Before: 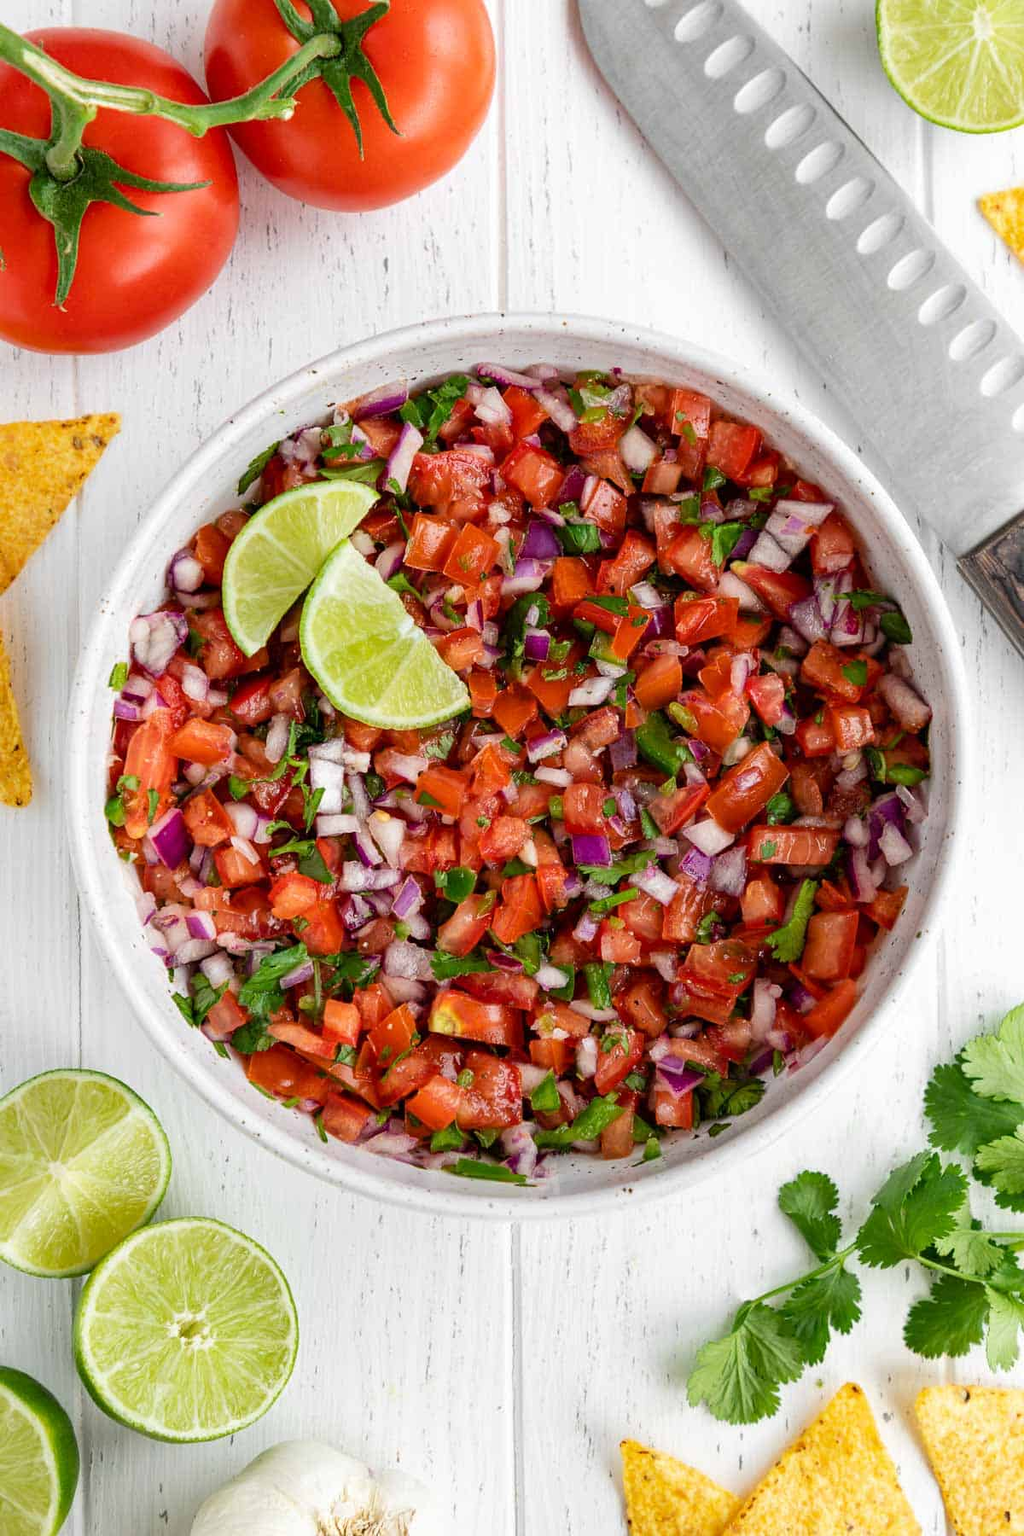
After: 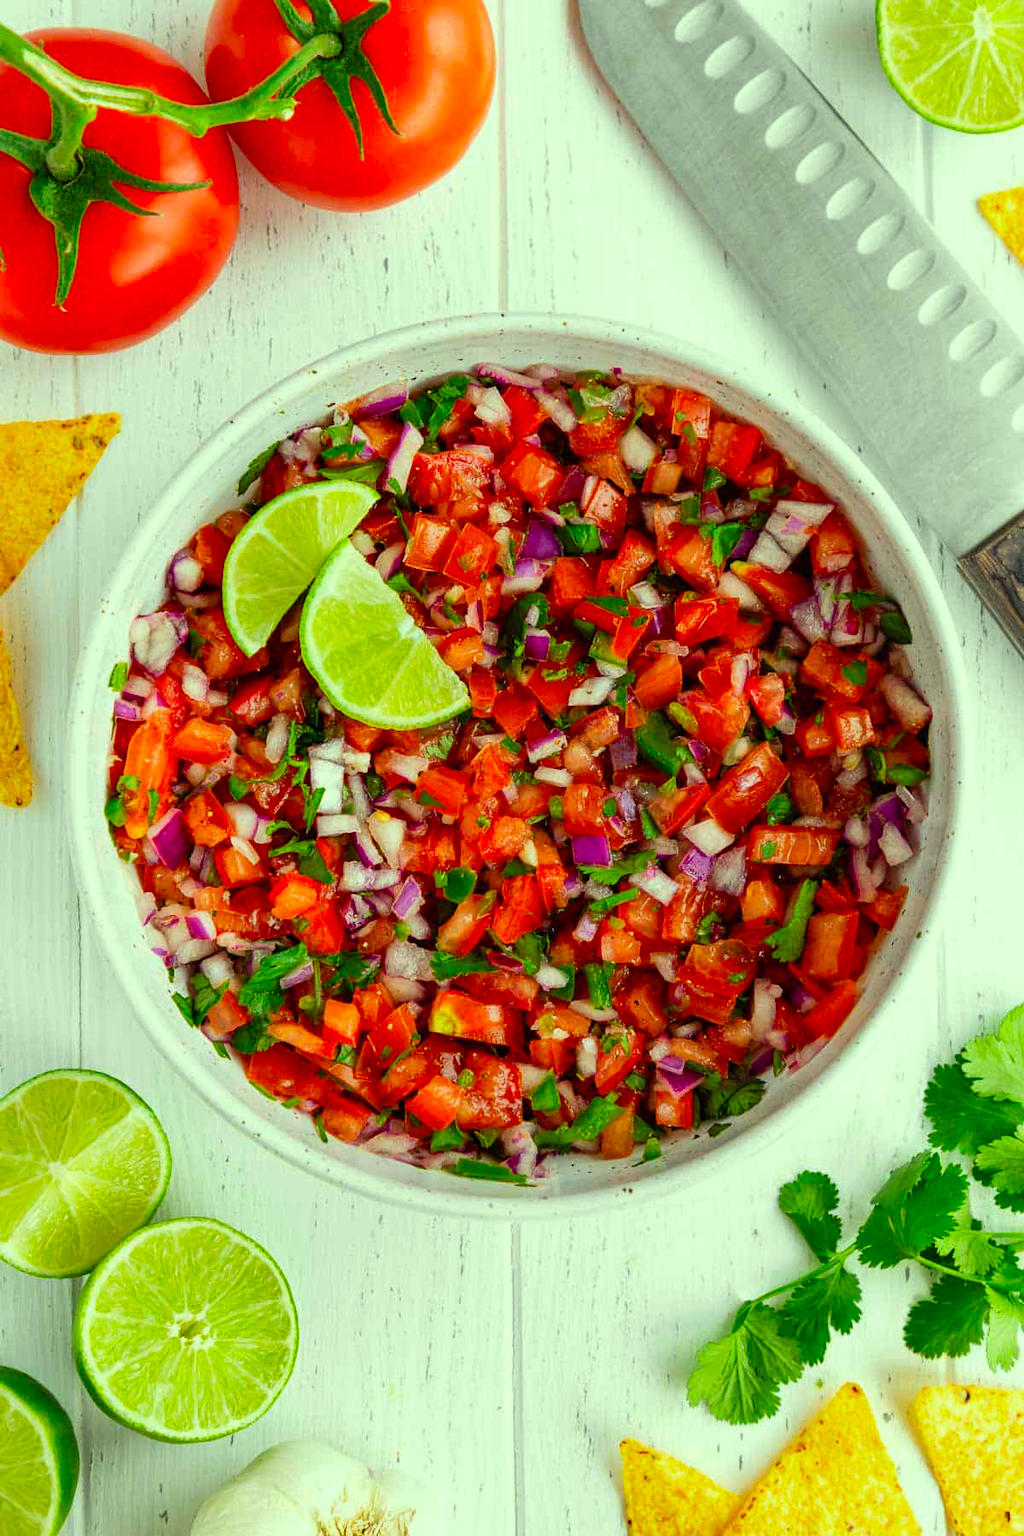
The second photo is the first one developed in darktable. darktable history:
color correction: highlights a* -10.77, highlights b* 9.8, saturation 1.72
contrast brightness saturation: saturation -0.17
